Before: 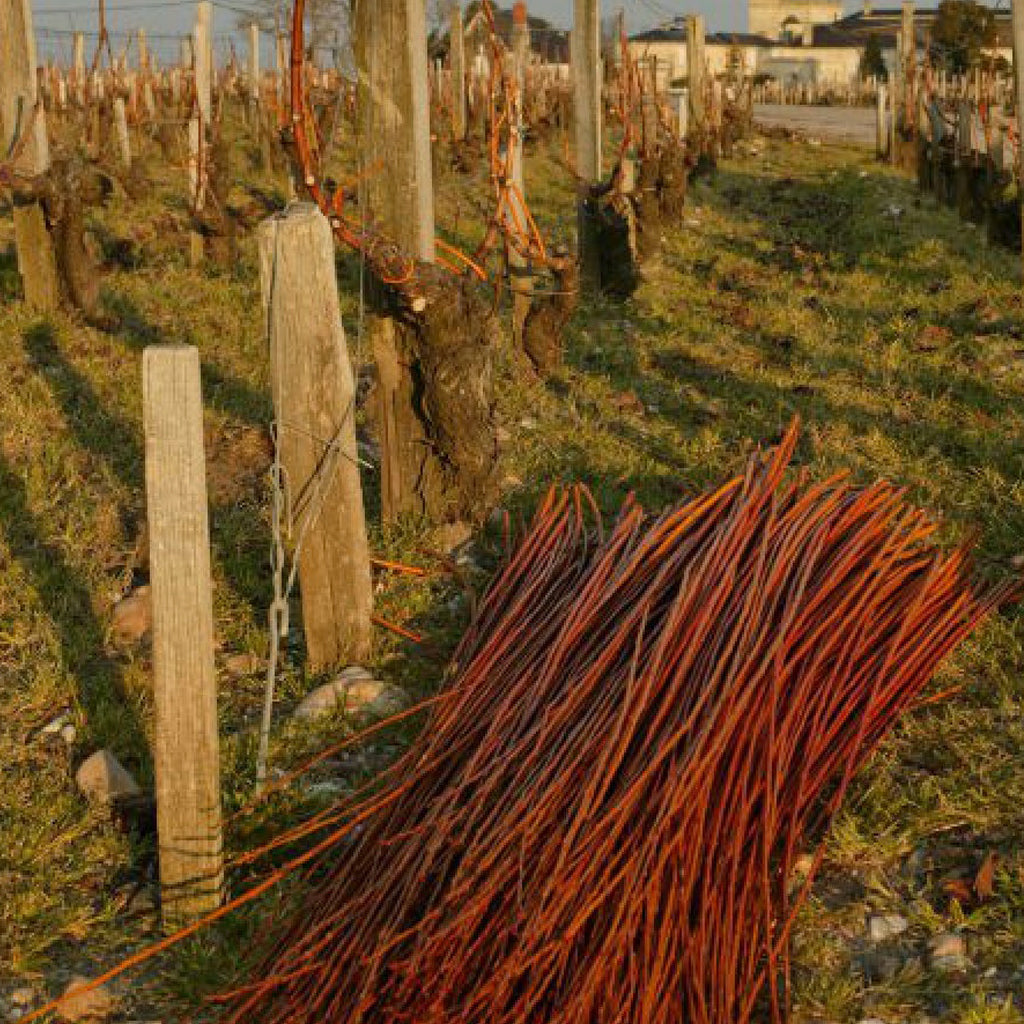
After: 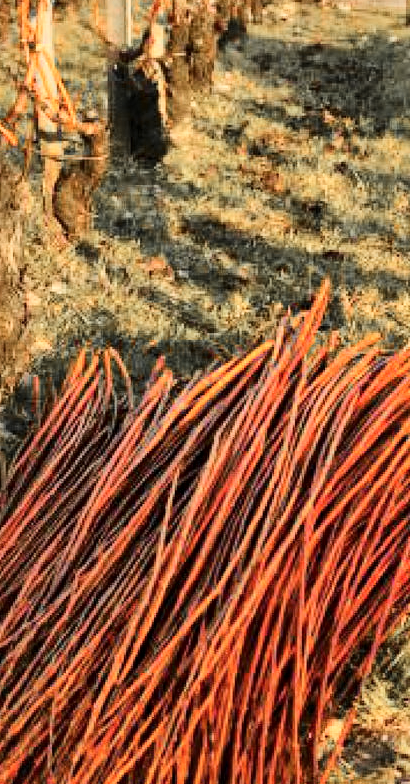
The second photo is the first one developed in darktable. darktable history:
crop: left 45.899%, top 13.252%, right 13.981%, bottom 10.119%
shadows and highlights: shadows 20.89, highlights -82.17, highlights color adjustment 0.365%, soften with gaussian
color zones: curves: ch0 [(0, 0.447) (0.184, 0.543) (0.323, 0.476) (0.429, 0.445) (0.571, 0.443) (0.714, 0.451) (0.857, 0.452) (1, 0.447)]; ch1 [(0, 0.464) (0.176, 0.46) (0.287, 0.177) (0.429, 0.002) (0.571, 0) (0.714, 0) (0.857, 0) (1, 0.464)]
tone equalizer: -7 EV 0.15 EV, -6 EV 0.574 EV, -5 EV 1.13 EV, -4 EV 1.32 EV, -3 EV 1.18 EV, -2 EV 0.6 EV, -1 EV 0.152 EV, edges refinement/feathering 500, mask exposure compensation -1.57 EV, preserve details no
local contrast: mode bilateral grid, contrast 20, coarseness 50, detail 140%, midtone range 0.2
